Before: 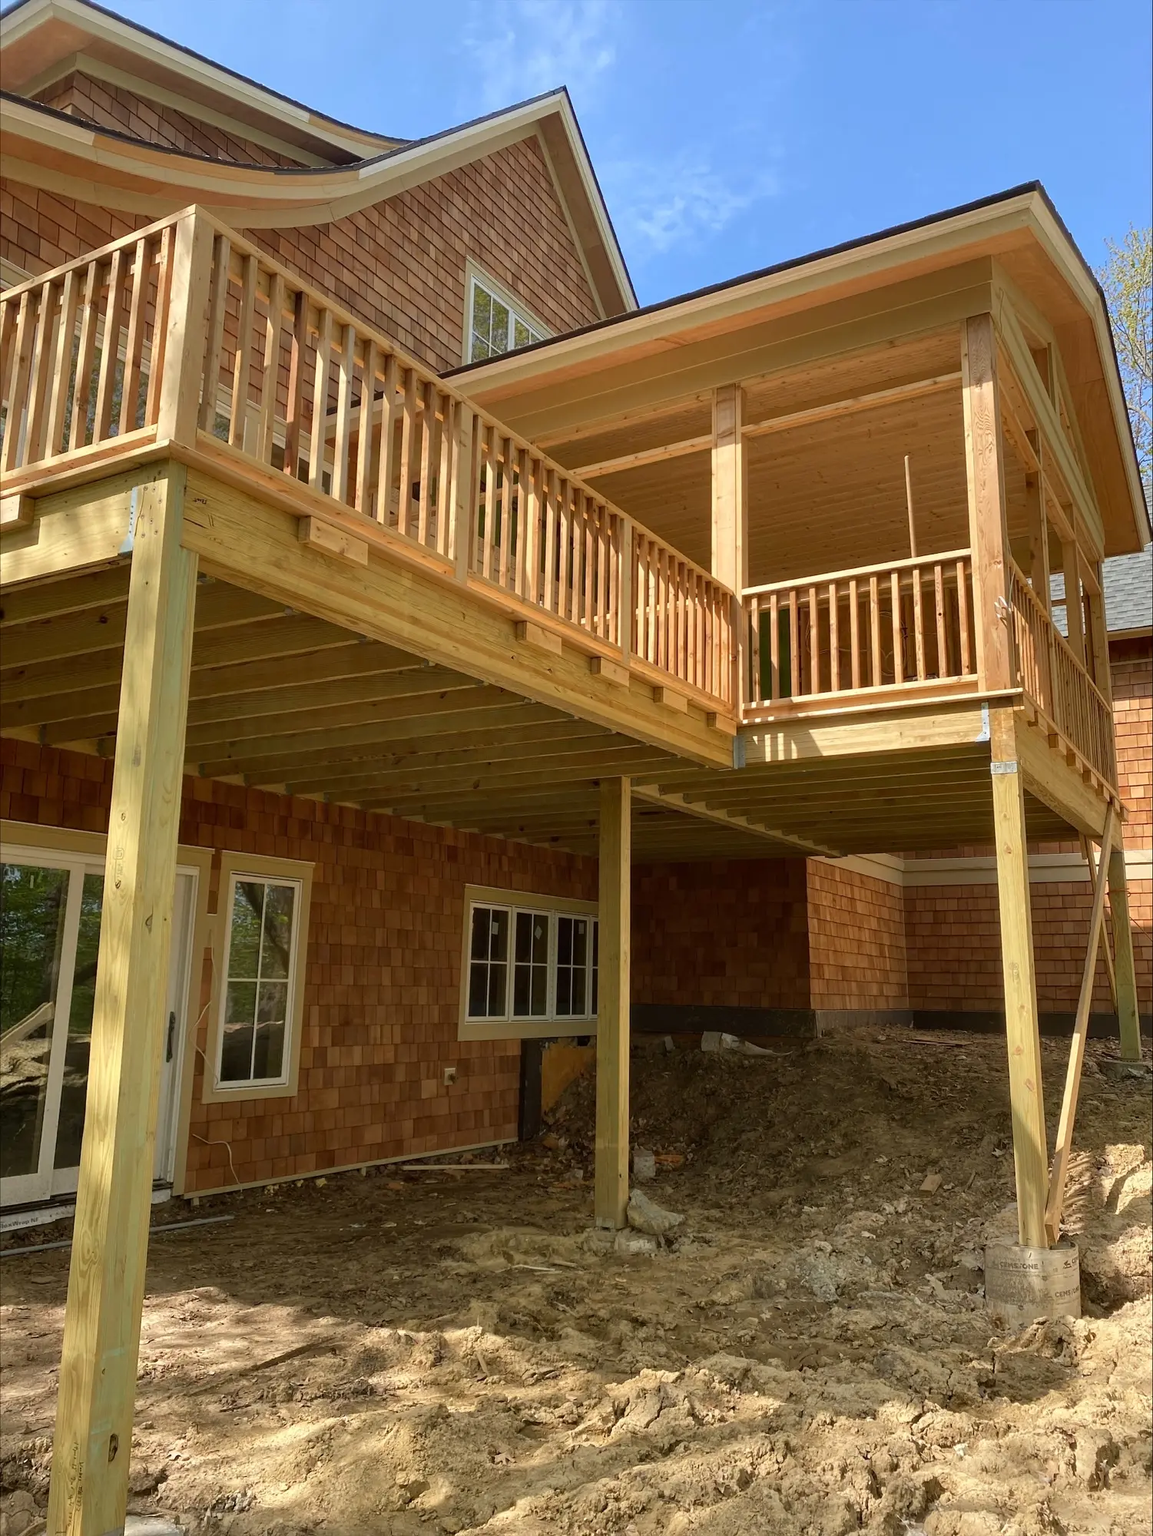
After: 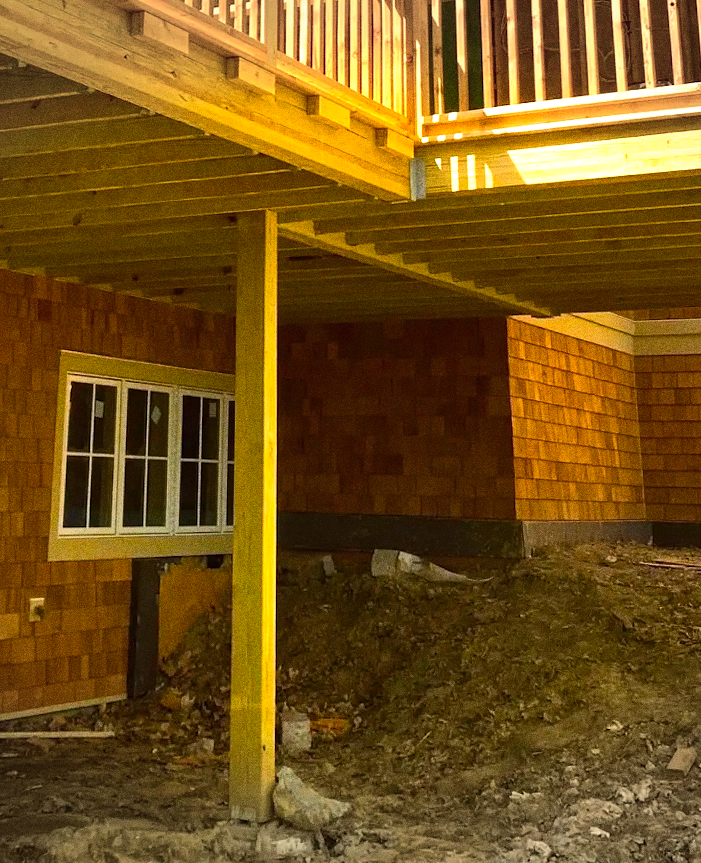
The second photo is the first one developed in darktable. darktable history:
color balance rgb: linear chroma grading › shadows -10%, linear chroma grading › global chroma 20%, perceptual saturation grading › global saturation 15%, perceptual brilliance grading › global brilliance 30%, perceptual brilliance grading › highlights 12%, perceptual brilliance grading › mid-tones 24%, global vibrance 20%
crop: left 35.03%, top 36.625%, right 14.663%, bottom 20.057%
rotate and perspective: rotation 0.215°, lens shift (vertical) -0.139, crop left 0.069, crop right 0.939, crop top 0.002, crop bottom 0.996
vignetting: fall-off start 100%, brightness -0.406, saturation -0.3, width/height ratio 1.324, dithering 8-bit output, unbound false
grain: coarseness 0.09 ISO, strength 40%
color correction: saturation 0.98
